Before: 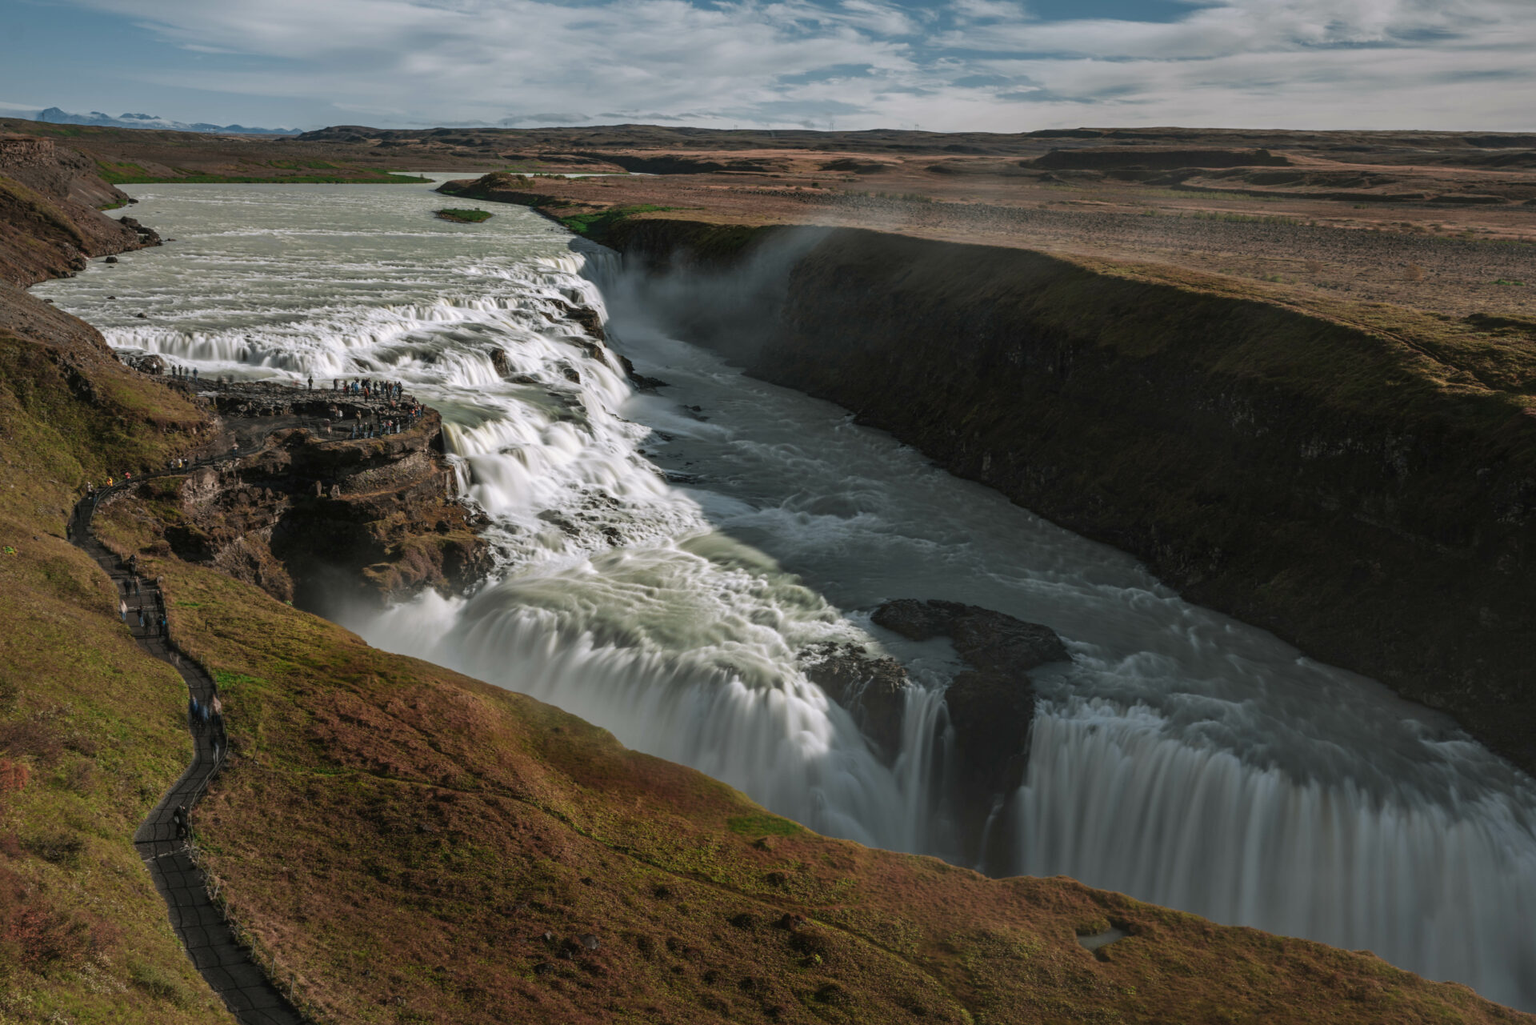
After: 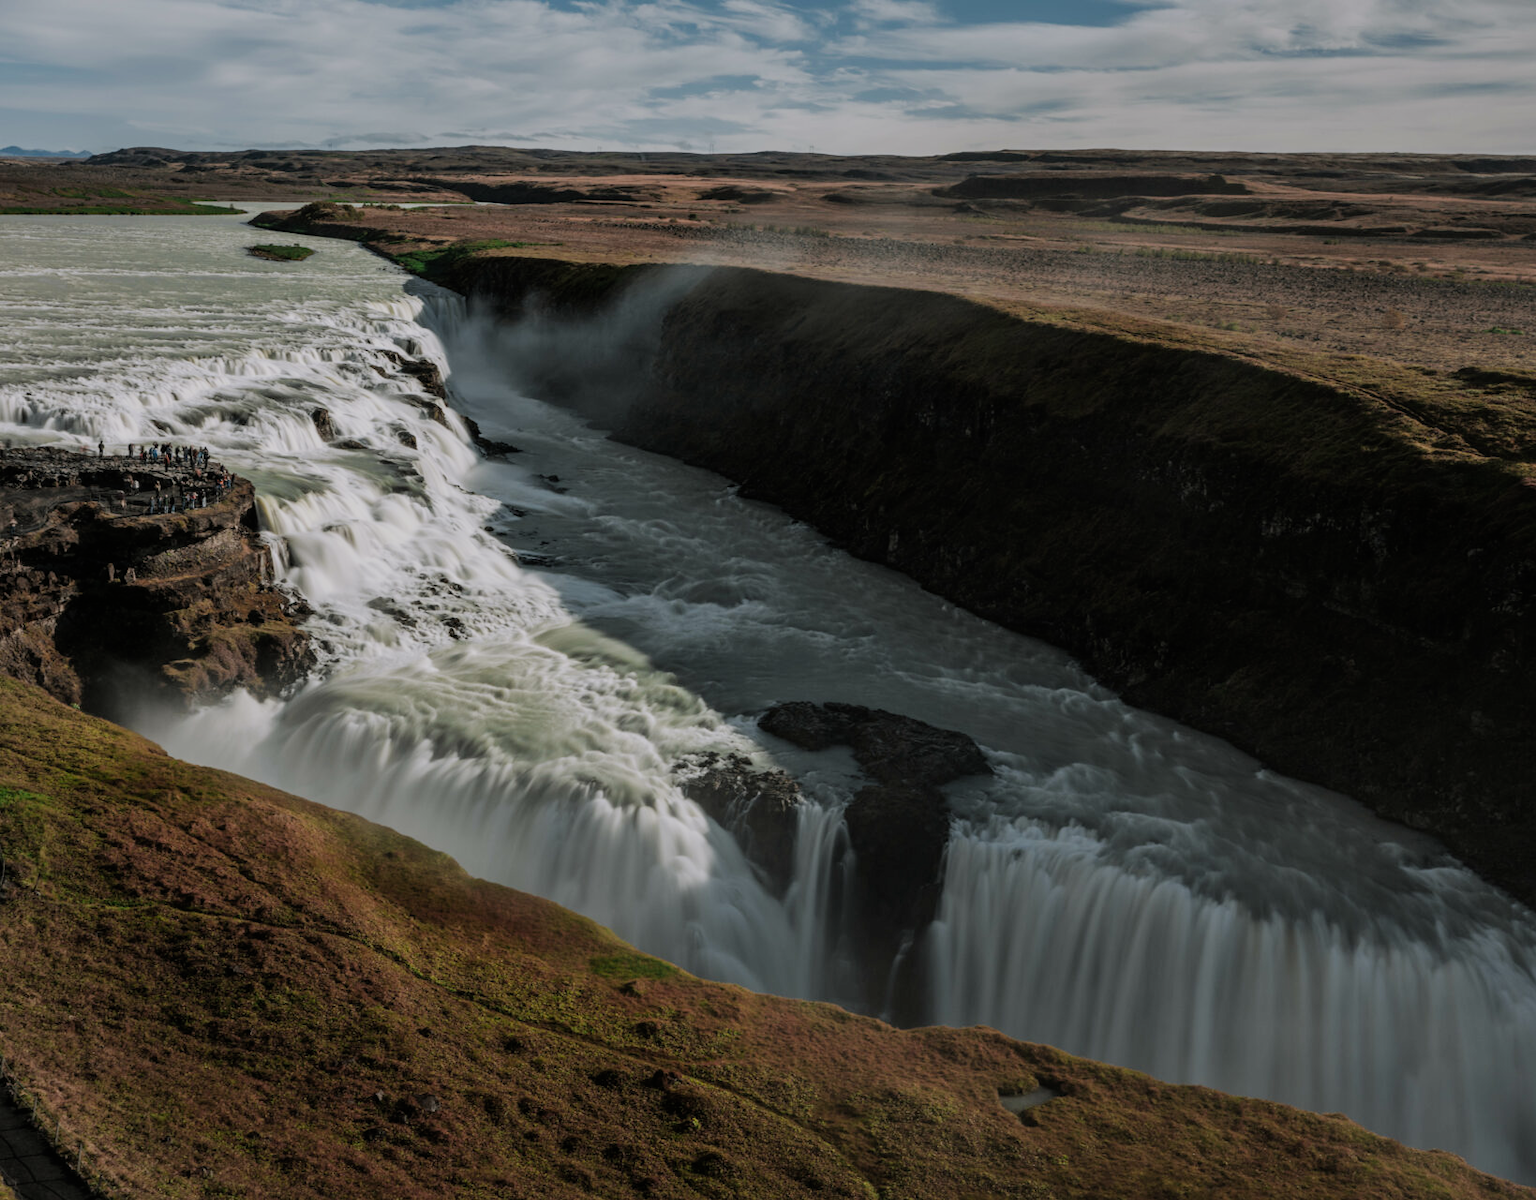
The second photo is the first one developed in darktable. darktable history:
crop and rotate: left 14.584%
exposure: exposure -0.021 EV, compensate highlight preservation false
white balance: emerald 1
filmic rgb: black relative exposure -7.65 EV, white relative exposure 4.56 EV, hardness 3.61
